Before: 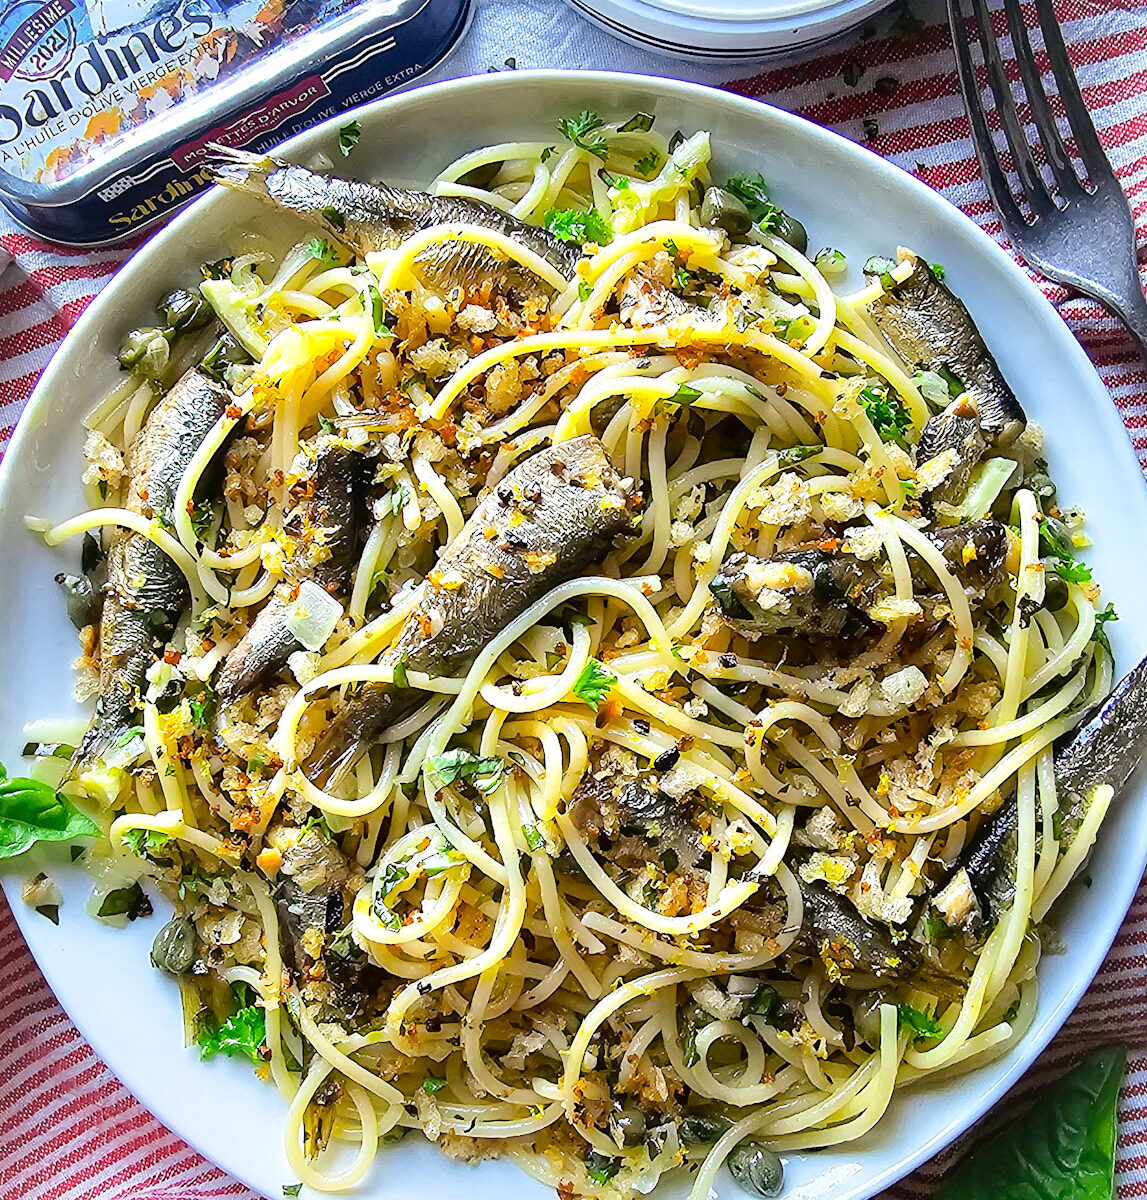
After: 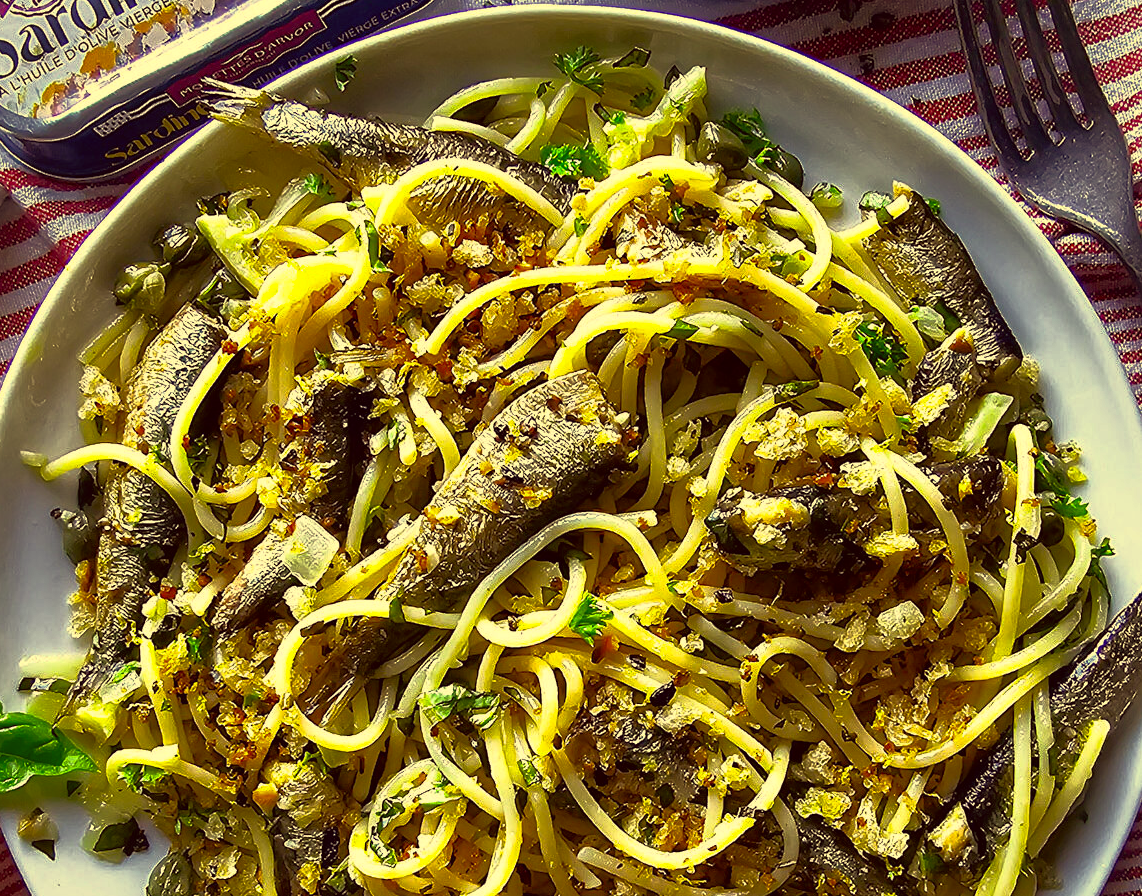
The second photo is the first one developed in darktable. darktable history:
base curve: curves: ch0 [(0, 0) (0.564, 0.291) (0.802, 0.731) (1, 1)]
color balance: output saturation 120%
crop: left 0.387%, top 5.469%, bottom 19.809%
color correction: highlights a* -0.482, highlights b* 40, shadows a* 9.8, shadows b* -0.161
white balance: emerald 1
